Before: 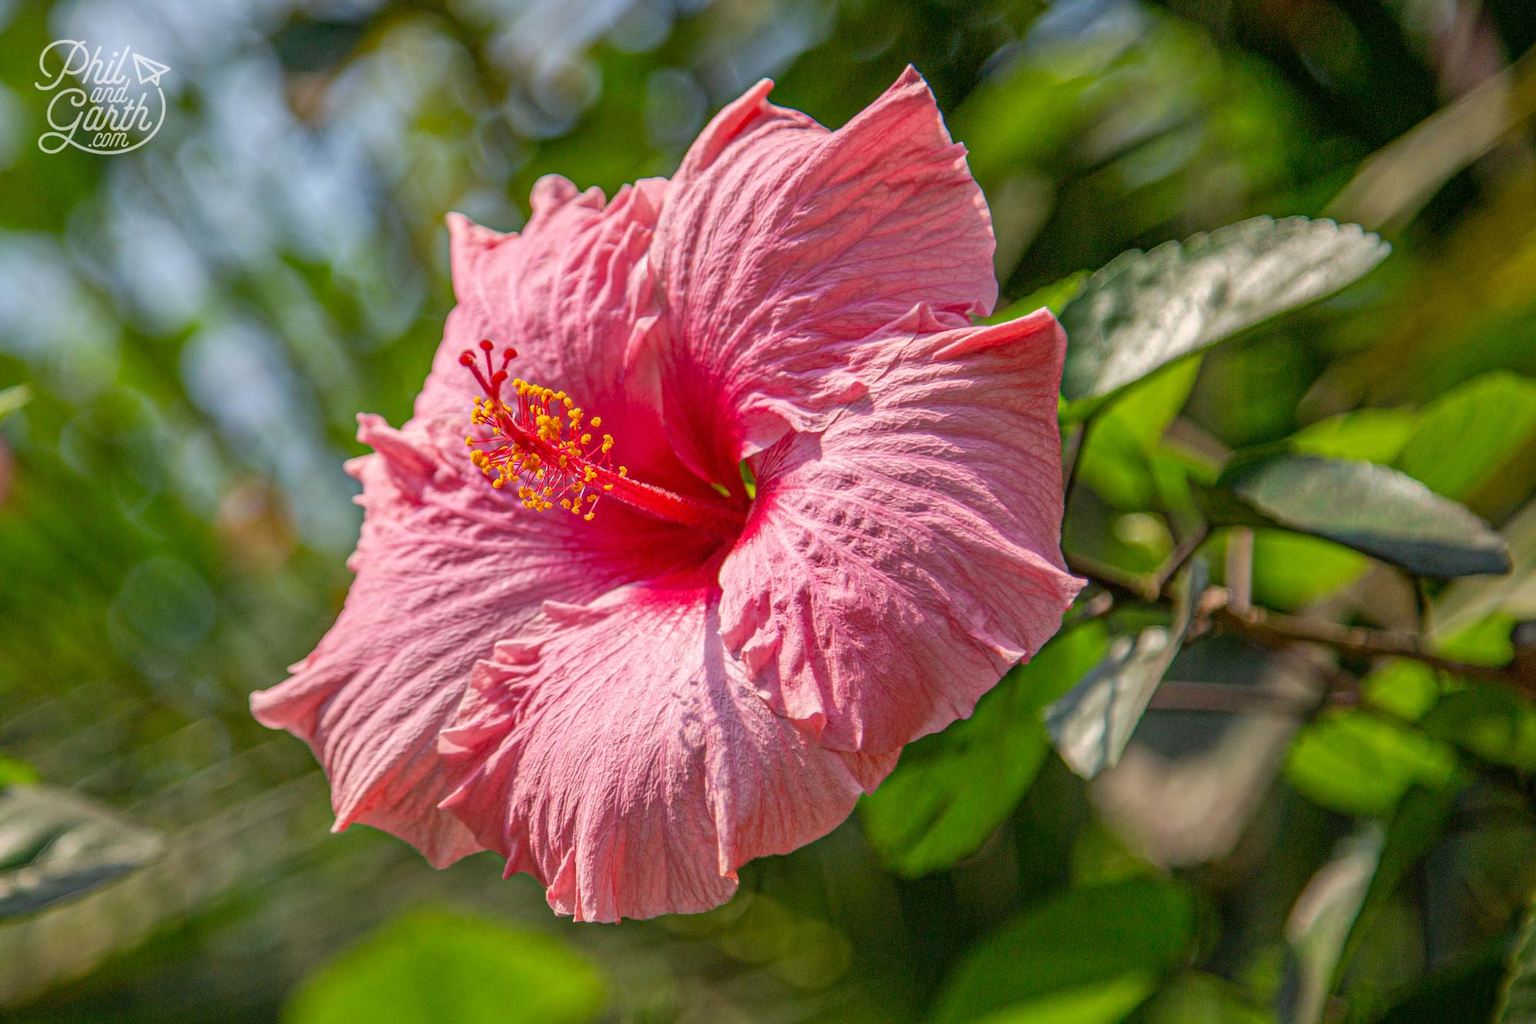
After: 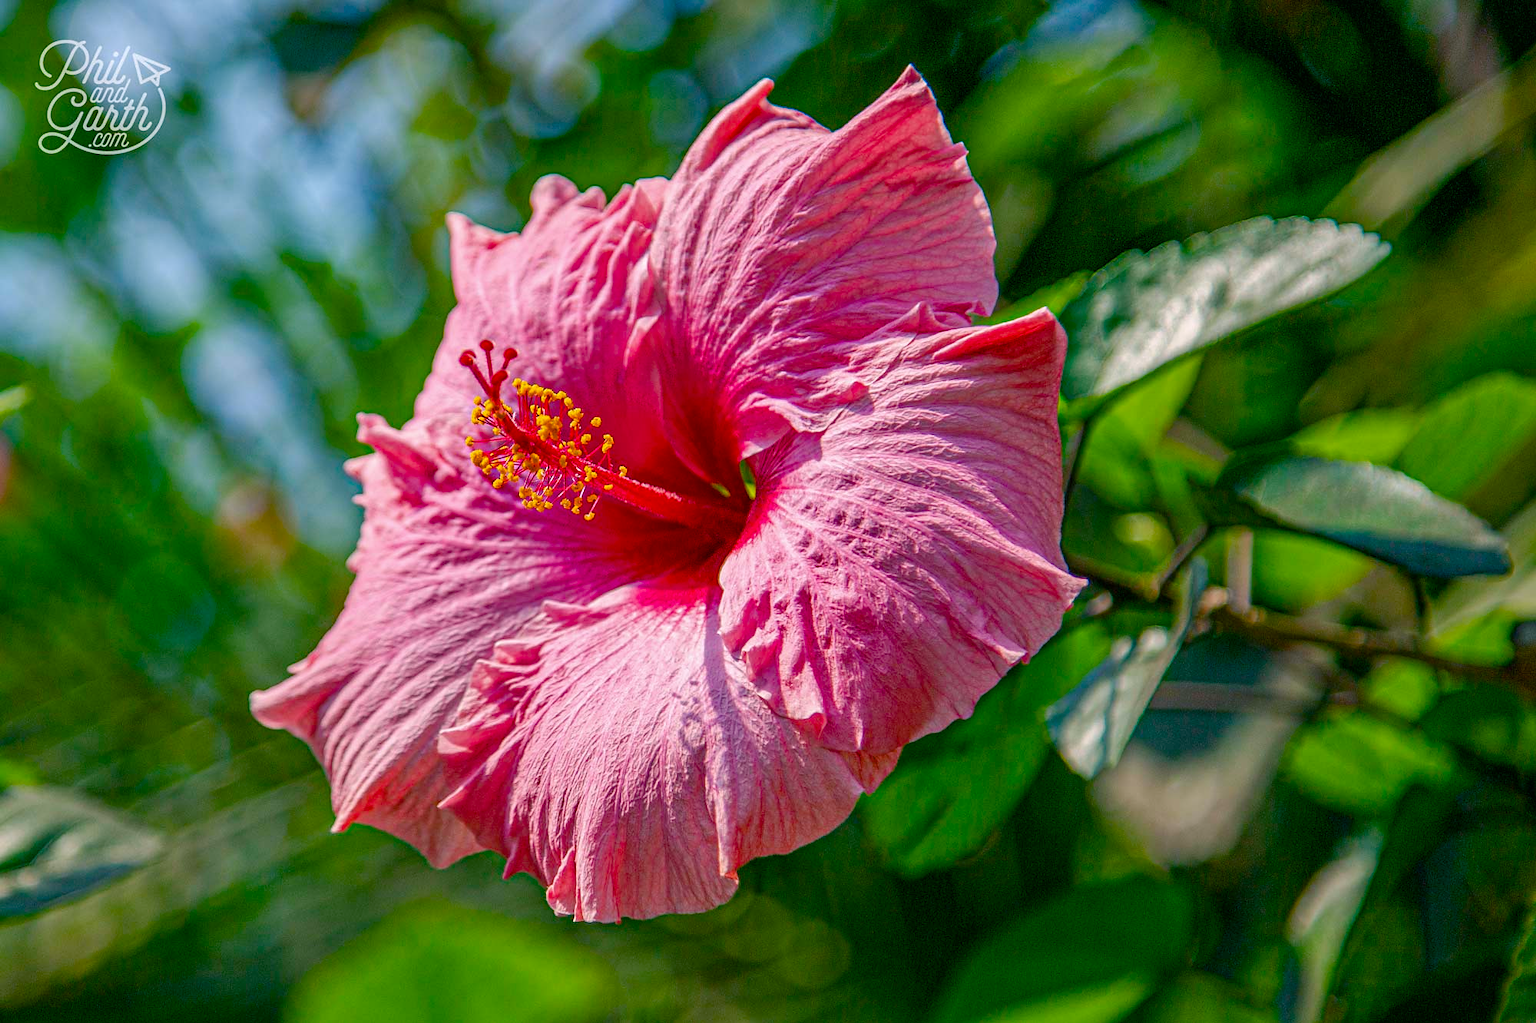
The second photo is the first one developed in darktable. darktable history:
sharpen: radius 1.608, amount 0.374, threshold 1.342
color balance rgb: power › luminance -7.522%, power › chroma 2.27%, power › hue 220.58°, highlights gain › chroma 0.229%, highlights gain › hue 330.14°, linear chroma grading › global chroma 15.011%, perceptual saturation grading › global saturation 20%, perceptual saturation grading › highlights -24.743%, perceptual saturation grading › shadows 49.22%
